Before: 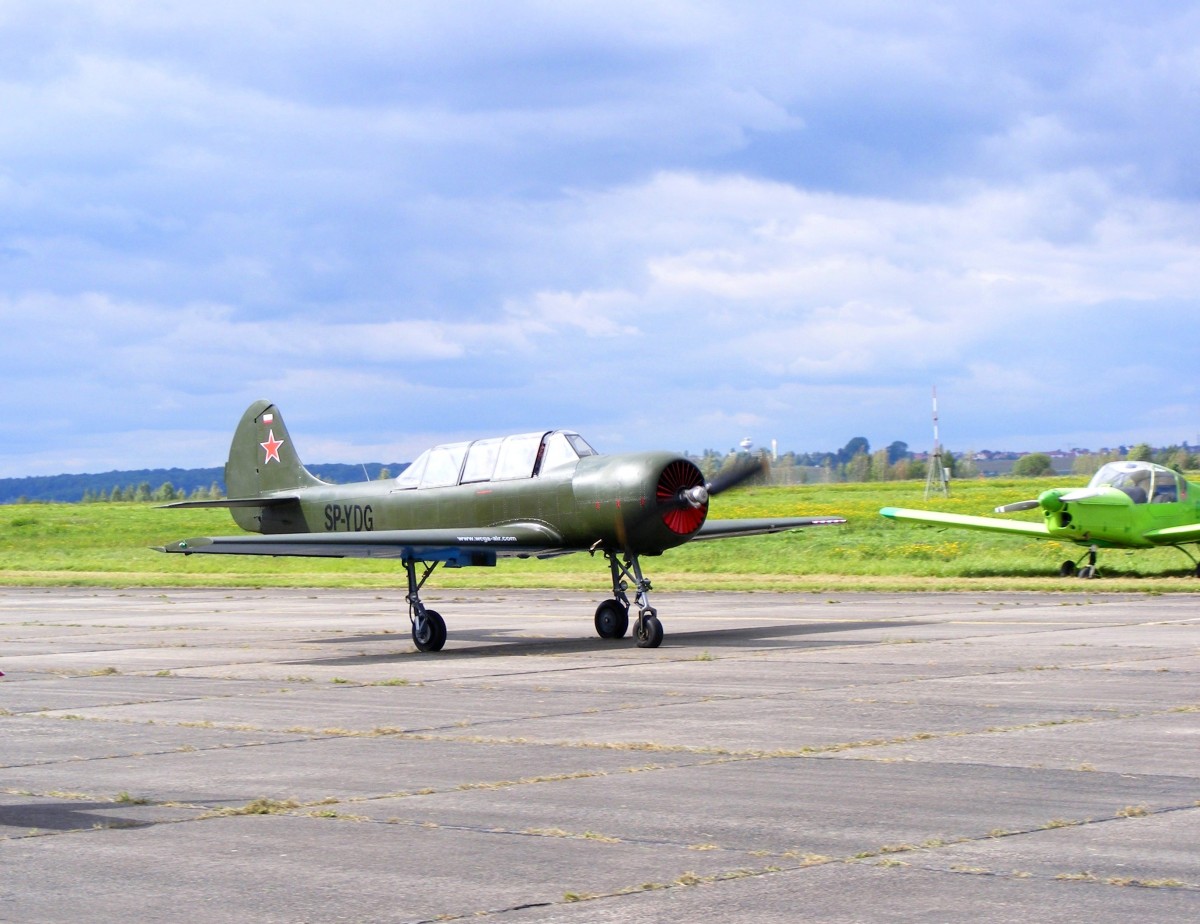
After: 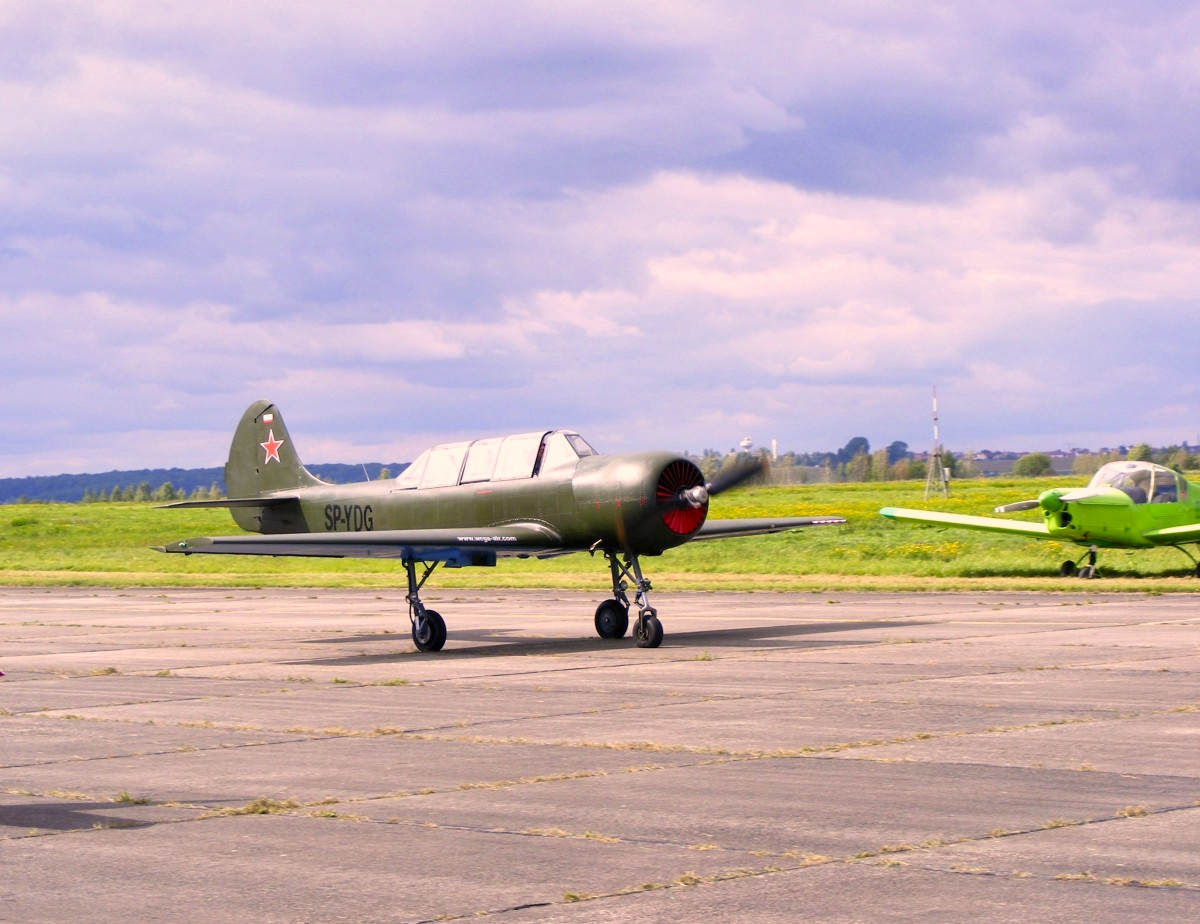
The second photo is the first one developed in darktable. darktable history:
color correction: highlights a* 11.96, highlights b* 11.58
levels: levels [0, 0.498, 1]
shadows and highlights: shadows 29.32, highlights -29.32, low approximation 0.01, soften with gaussian
